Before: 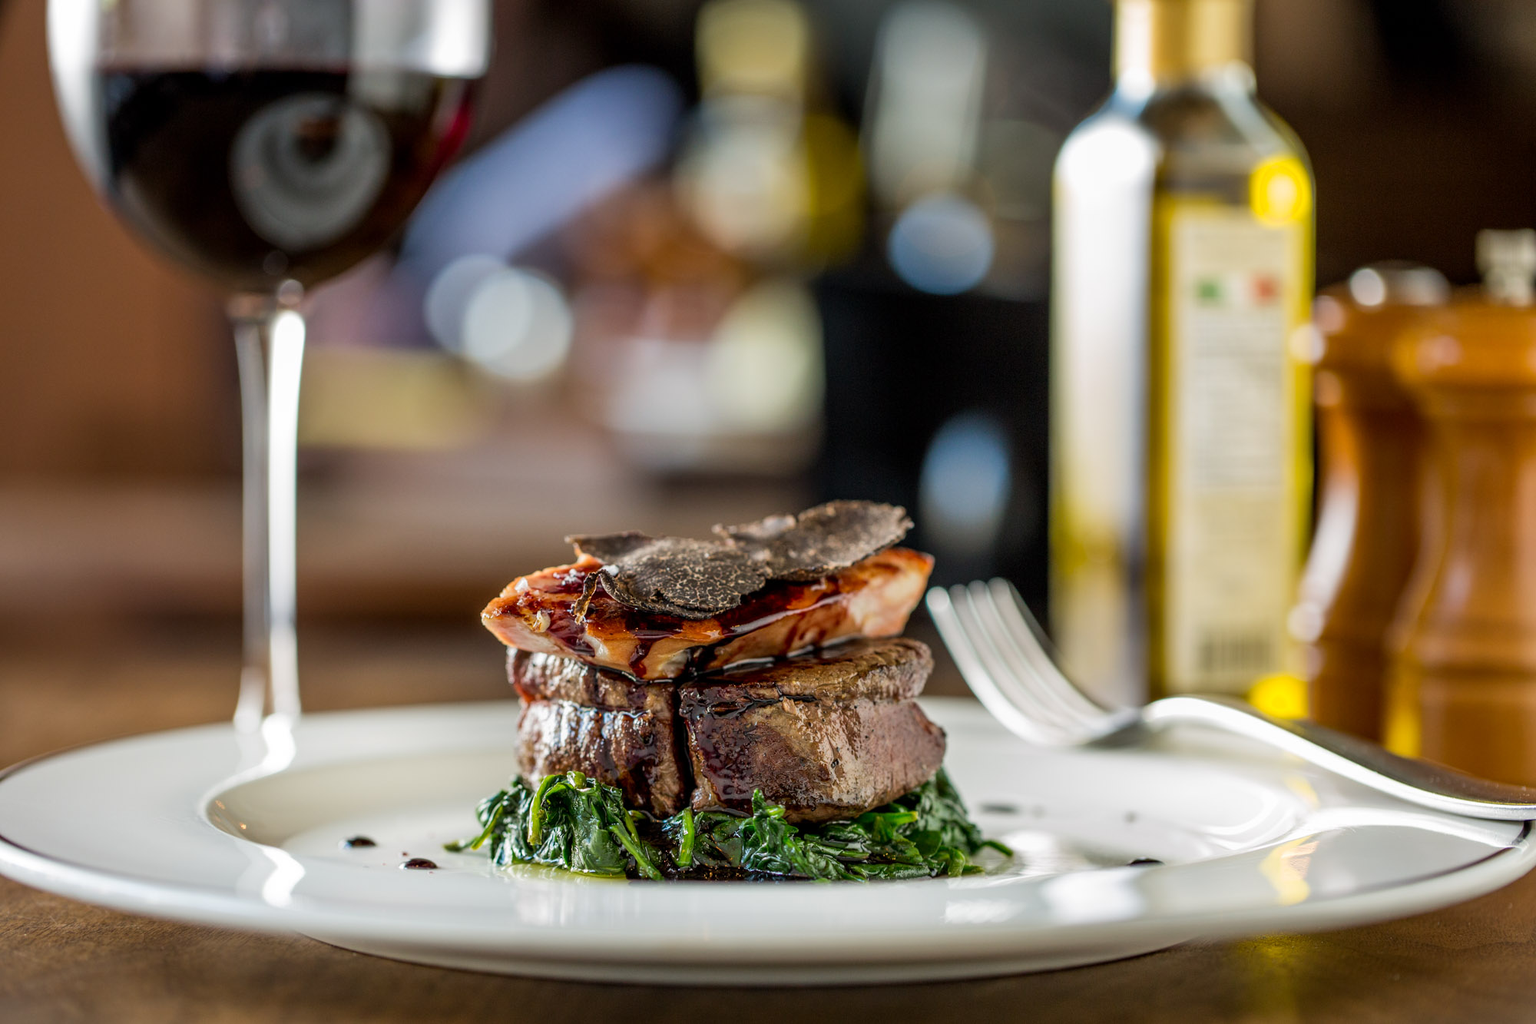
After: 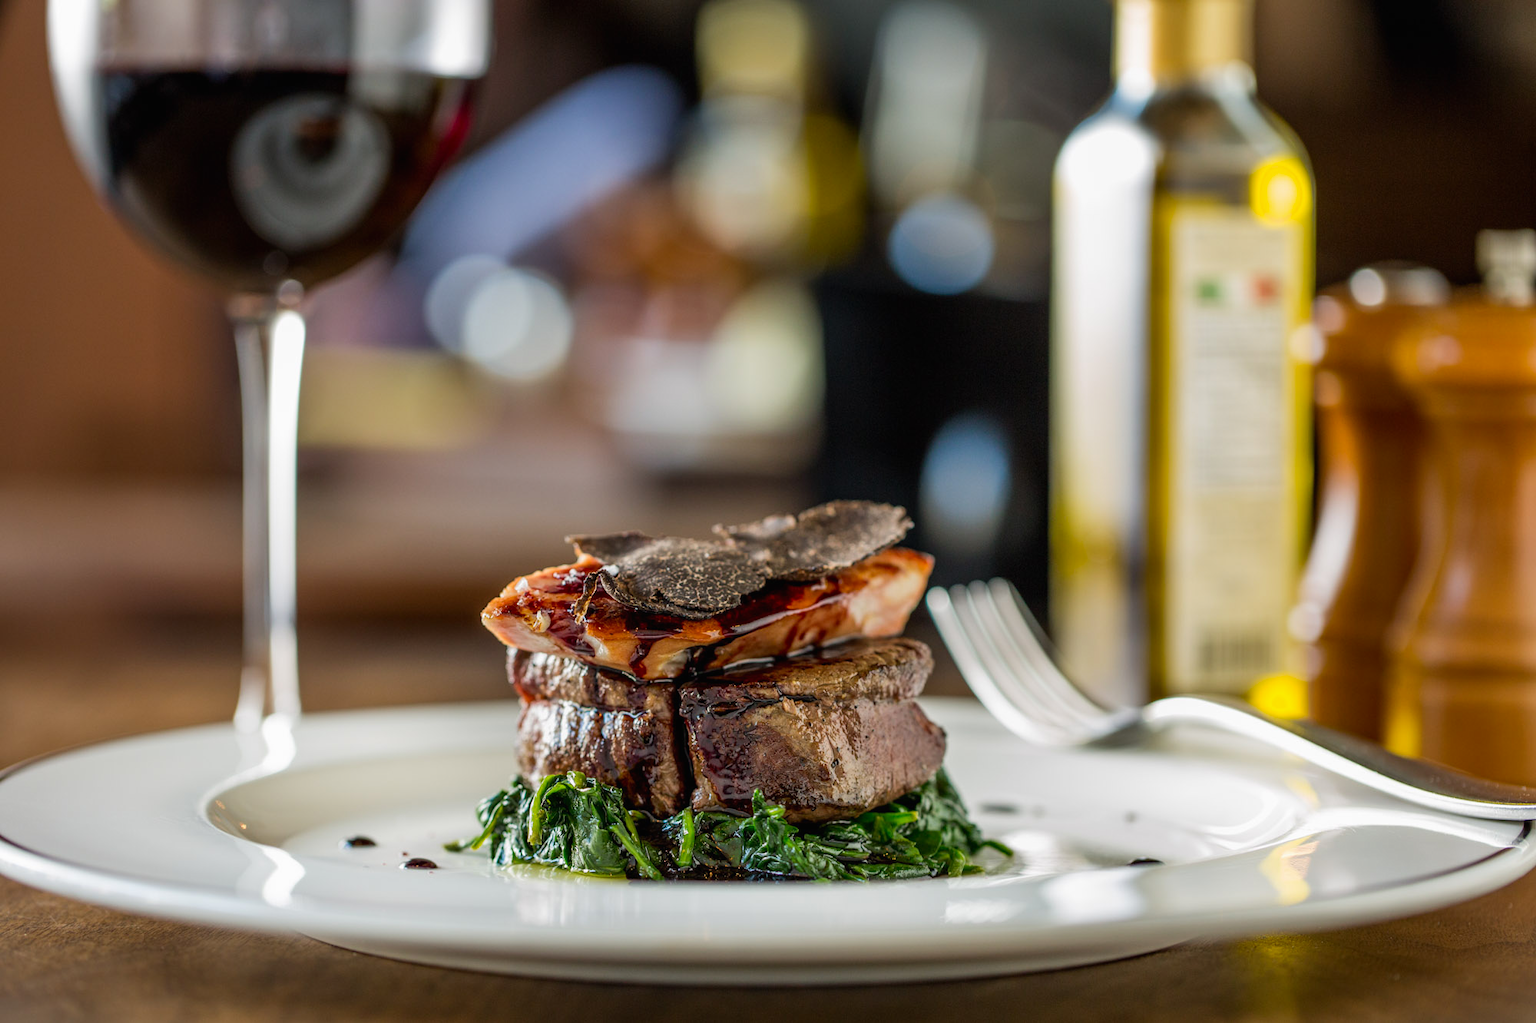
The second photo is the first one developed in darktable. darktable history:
contrast brightness saturation: contrast -0.02, brightness -0.01, saturation 0.03
